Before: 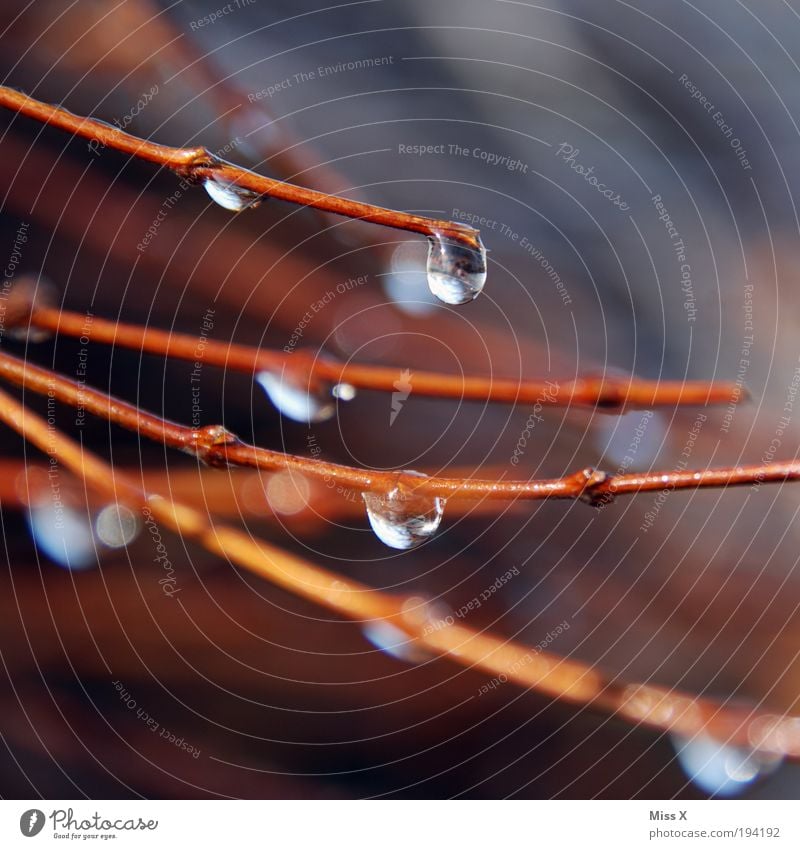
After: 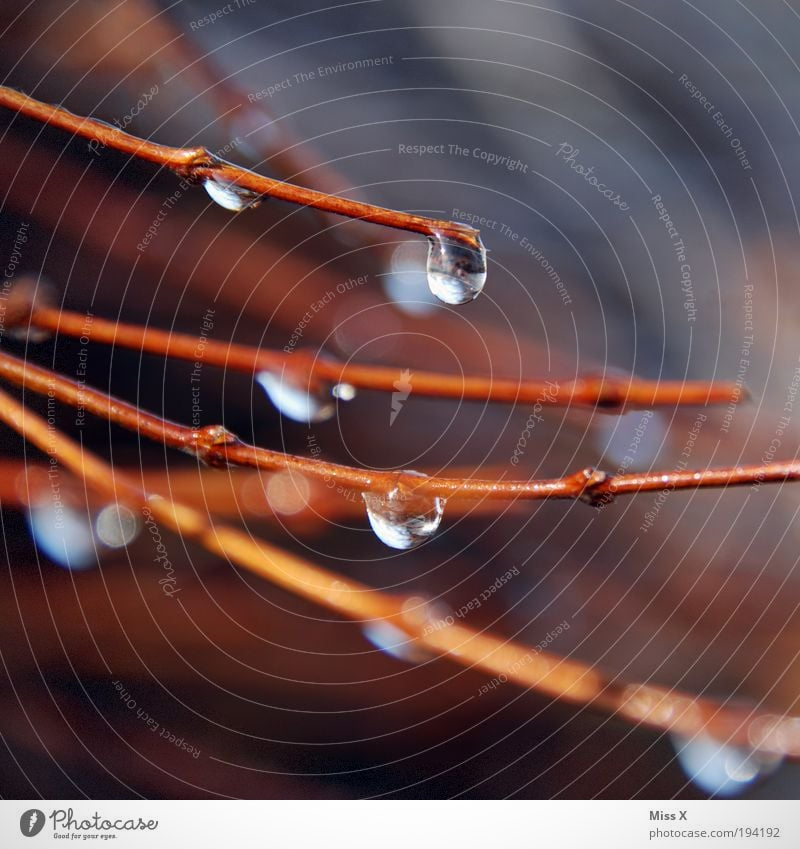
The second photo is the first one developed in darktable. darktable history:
vignetting: fall-off radius 94.48%, brightness -0.424, saturation -0.211, dithering 8-bit output
